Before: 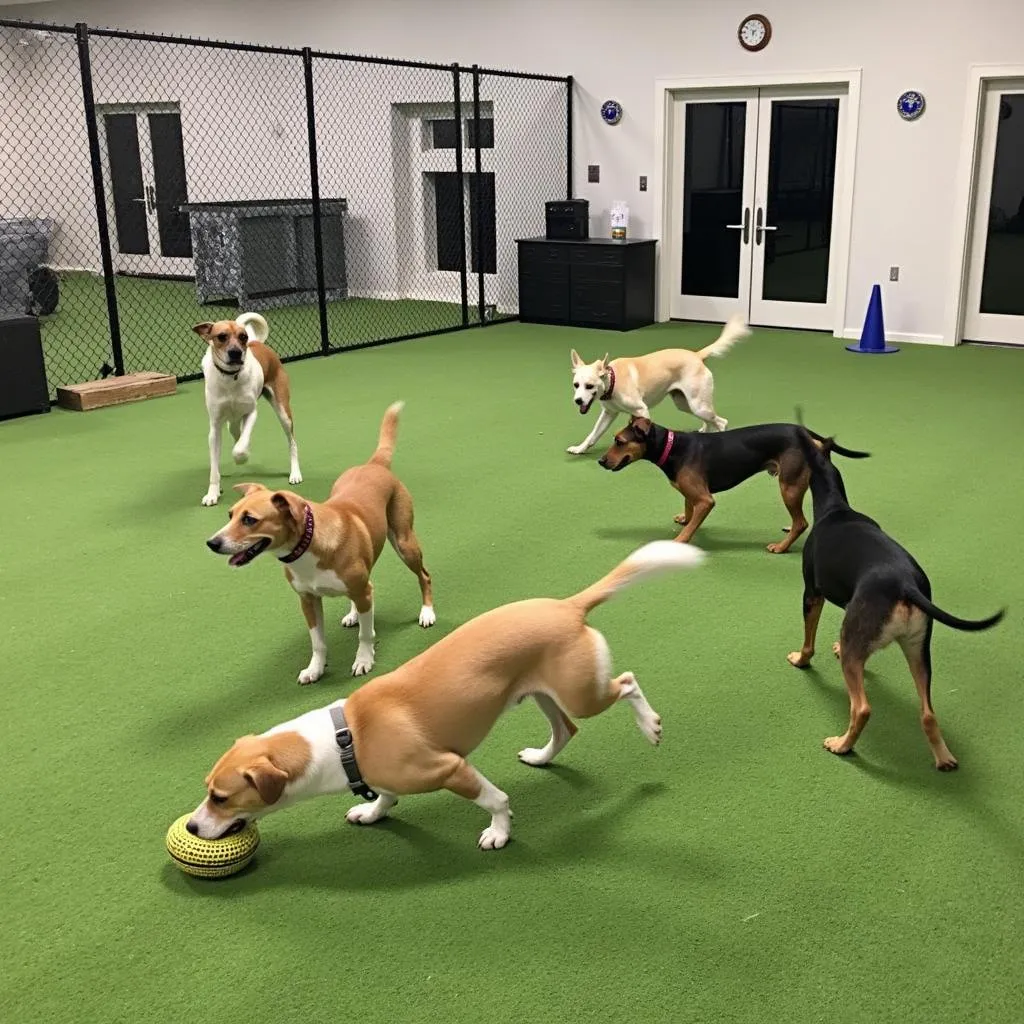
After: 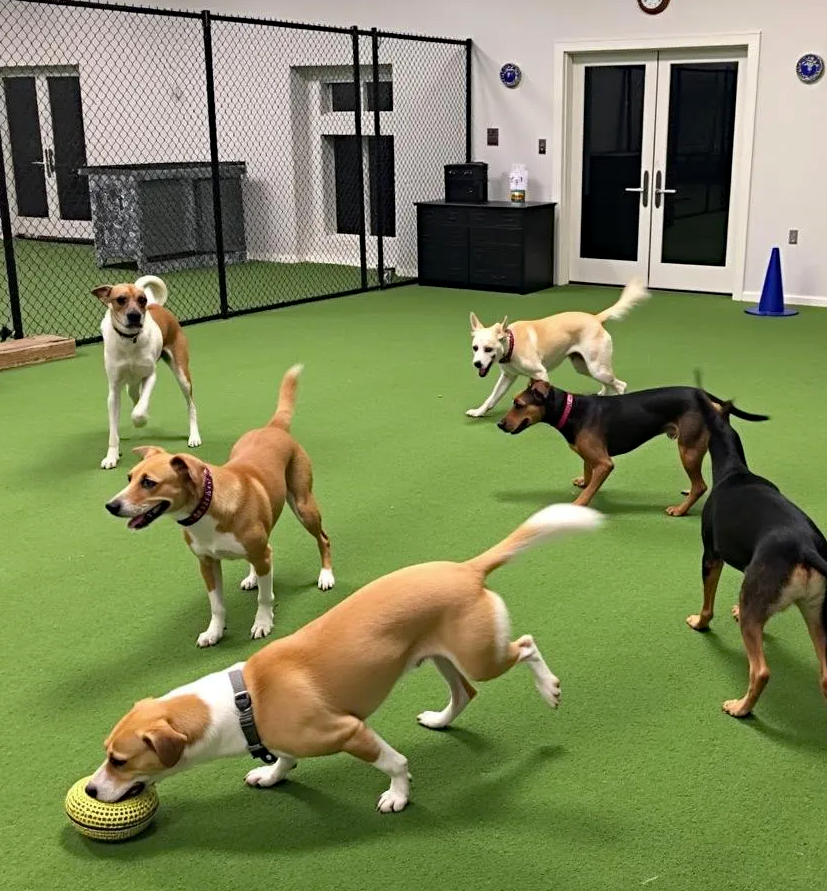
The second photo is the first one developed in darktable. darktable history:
haze removal: compatibility mode true, adaptive false
crop: left 9.936%, top 3.639%, right 9.266%, bottom 9.313%
